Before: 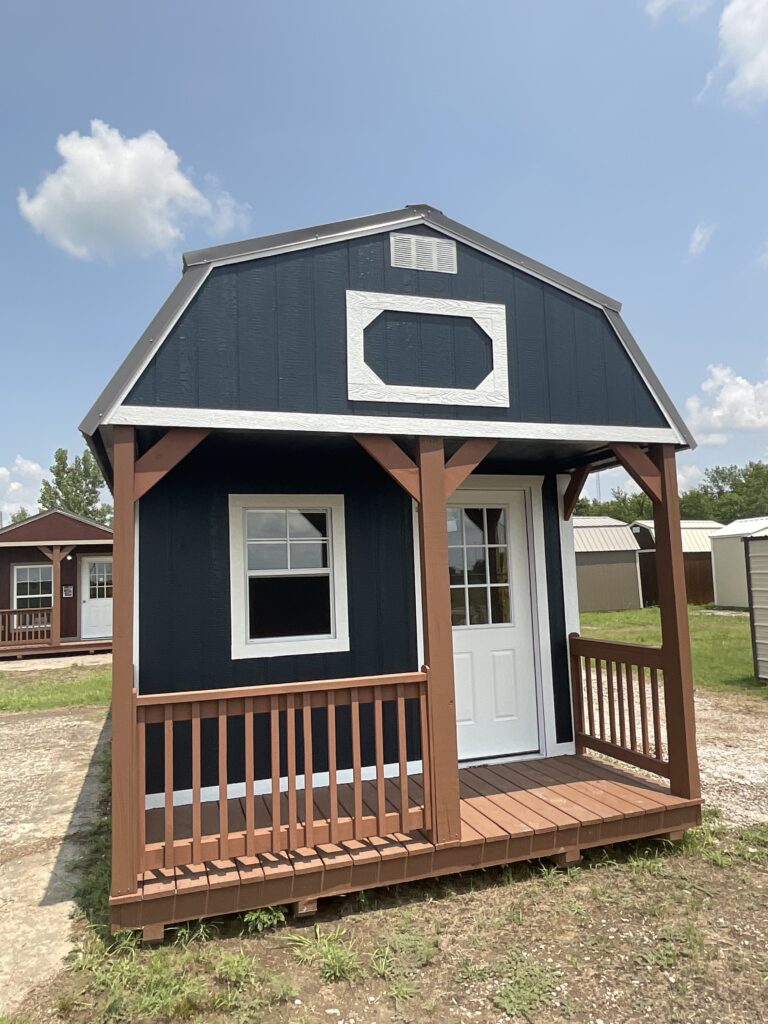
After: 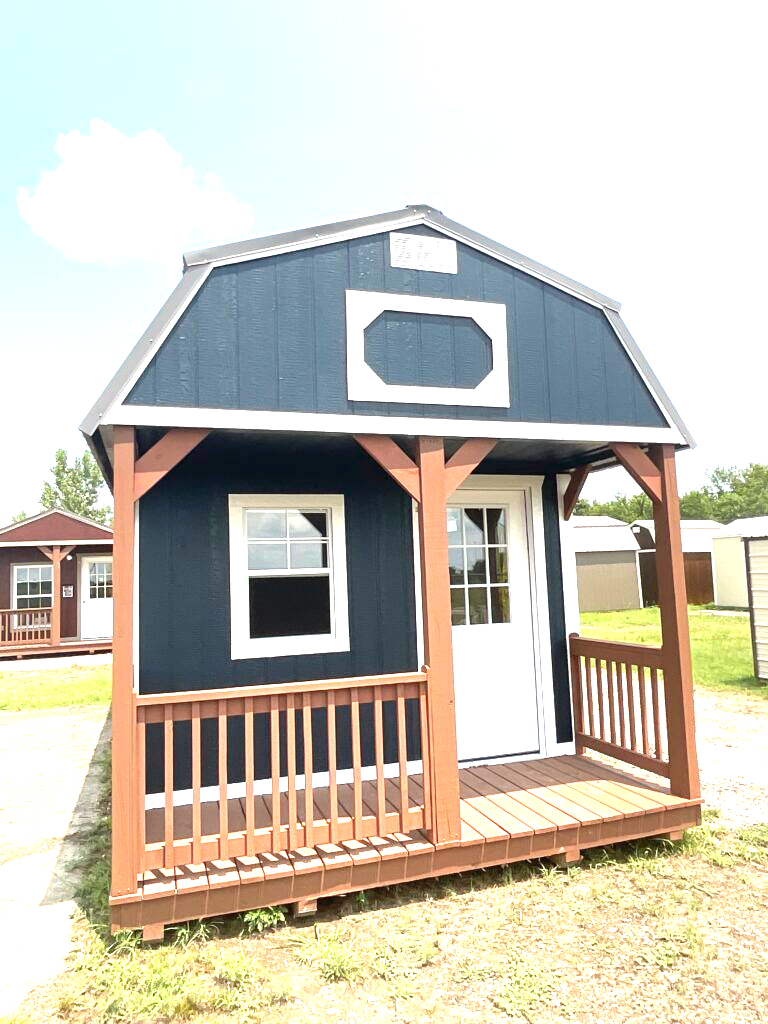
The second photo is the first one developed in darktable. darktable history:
exposure: black level correction 0, exposure 1.742 EV, compensate exposure bias true, compensate highlight preservation false
